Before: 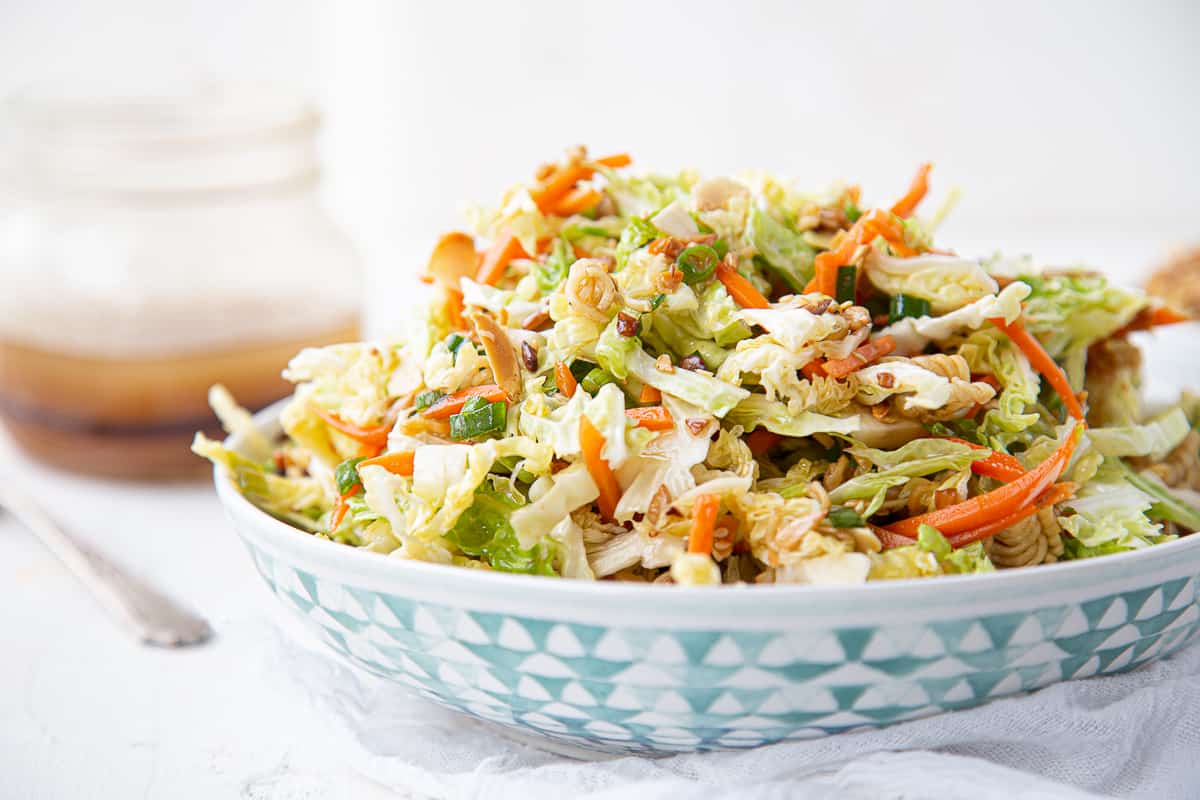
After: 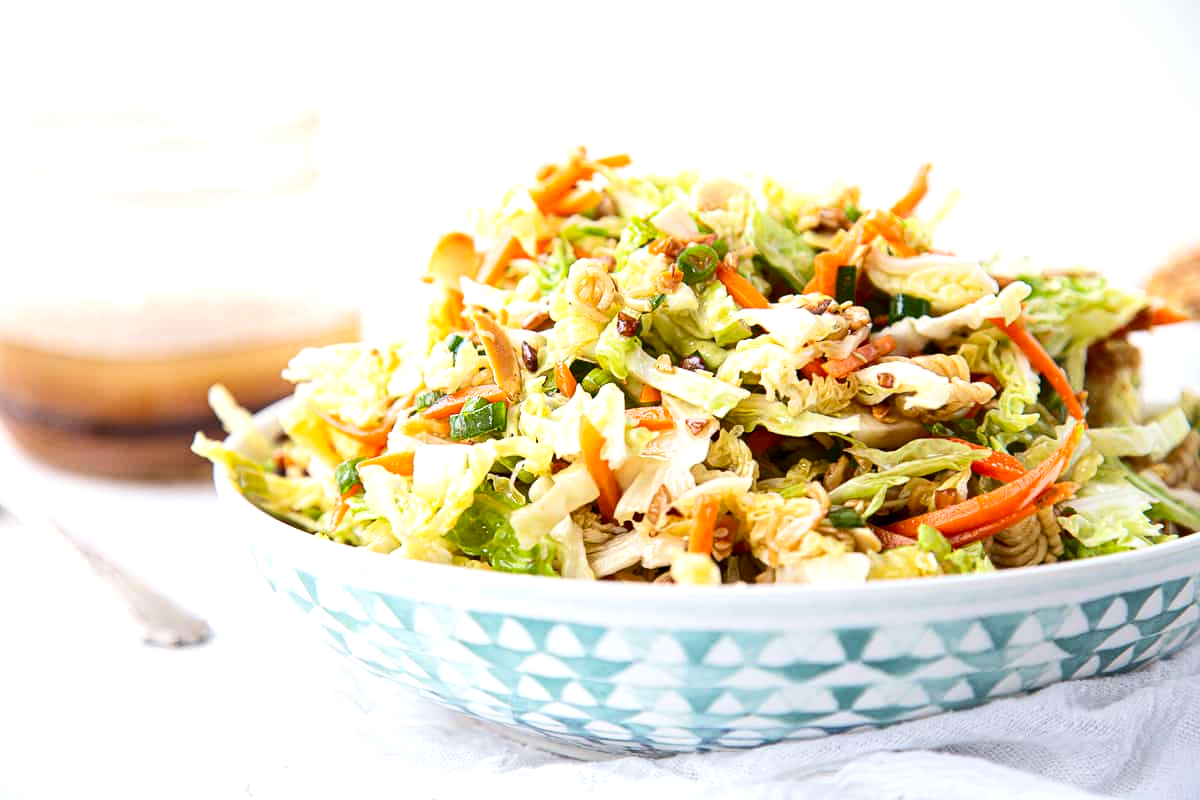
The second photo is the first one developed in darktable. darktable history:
contrast brightness saturation: contrast 0.153, brightness -0.005, saturation 0.096
tone equalizer: -8 EV -0.446 EV, -7 EV -0.38 EV, -6 EV -0.331 EV, -5 EV -0.213 EV, -3 EV 0.187 EV, -2 EV 0.359 EV, -1 EV 0.389 EV, +0 EV 0.397 EV, edges refinement/feathering 500, mask exposure compensation -1.57 EV, preserve details no
